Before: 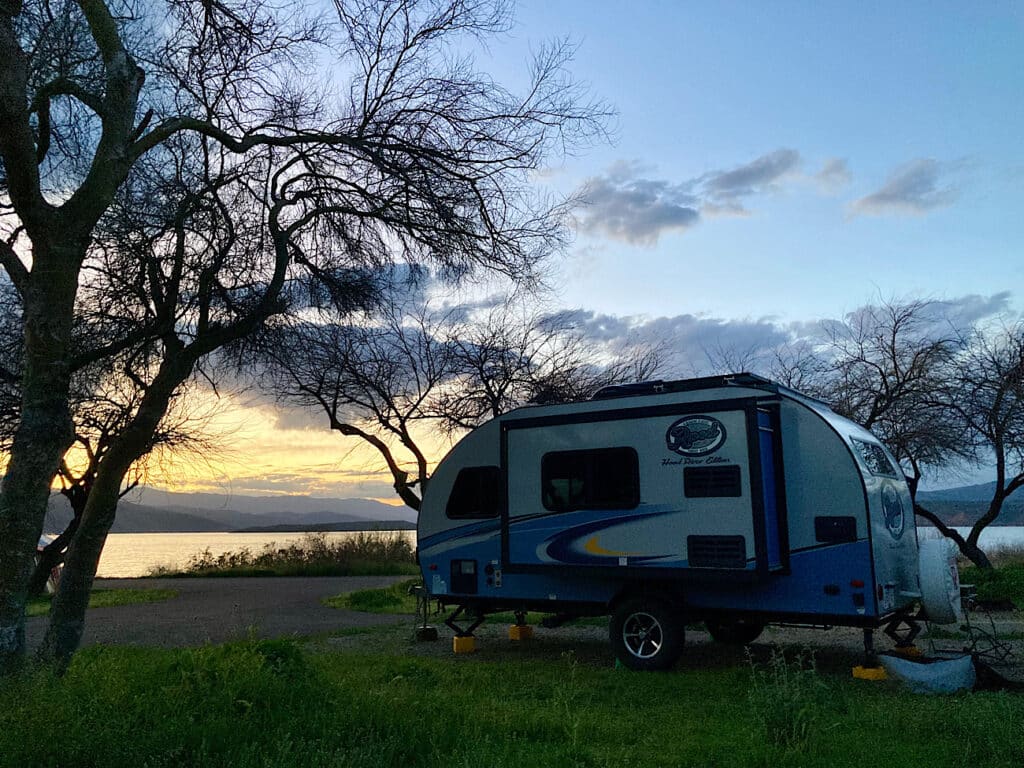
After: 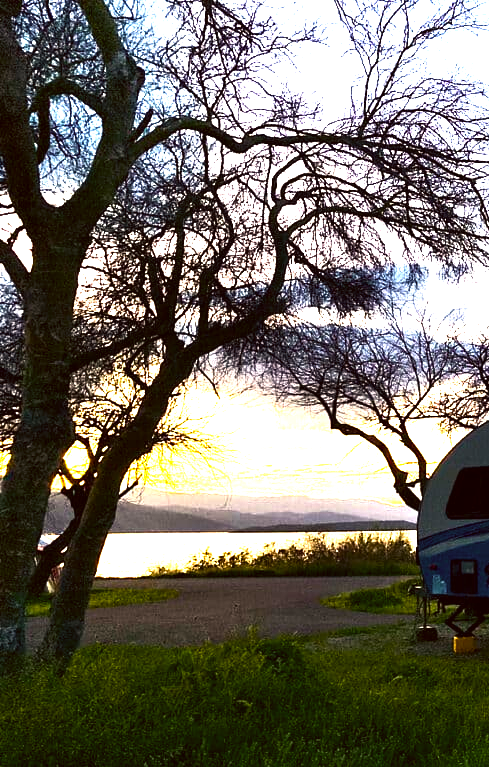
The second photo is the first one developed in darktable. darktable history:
color balance rgb: highlights gain › chroma 3.067%, highlights gain › hue 77.6°, linear chroma grading › global chroma 14.487%, perceptual saturation grading › global saturation 25.823%, perceptual saturation grading › highlights -27.75%, perceptual saturation grading › shadows 33.07%, perceptual brilliance grading › global brilliance 29.894%, perceptual brilliance grading › highlights 50.243%, perceptual brilliance grading › mid-tones 50.147%, perceptual brilliance grading › shadows -21.737%, global vibrance 20%
color correction: highlights a* 10.21, highlights b* 9.71, shadows a* 7.91, shadows b* 8.11, saturation 0.785
crop and rotate: left 0.03%, top 0%, right 52.156%
